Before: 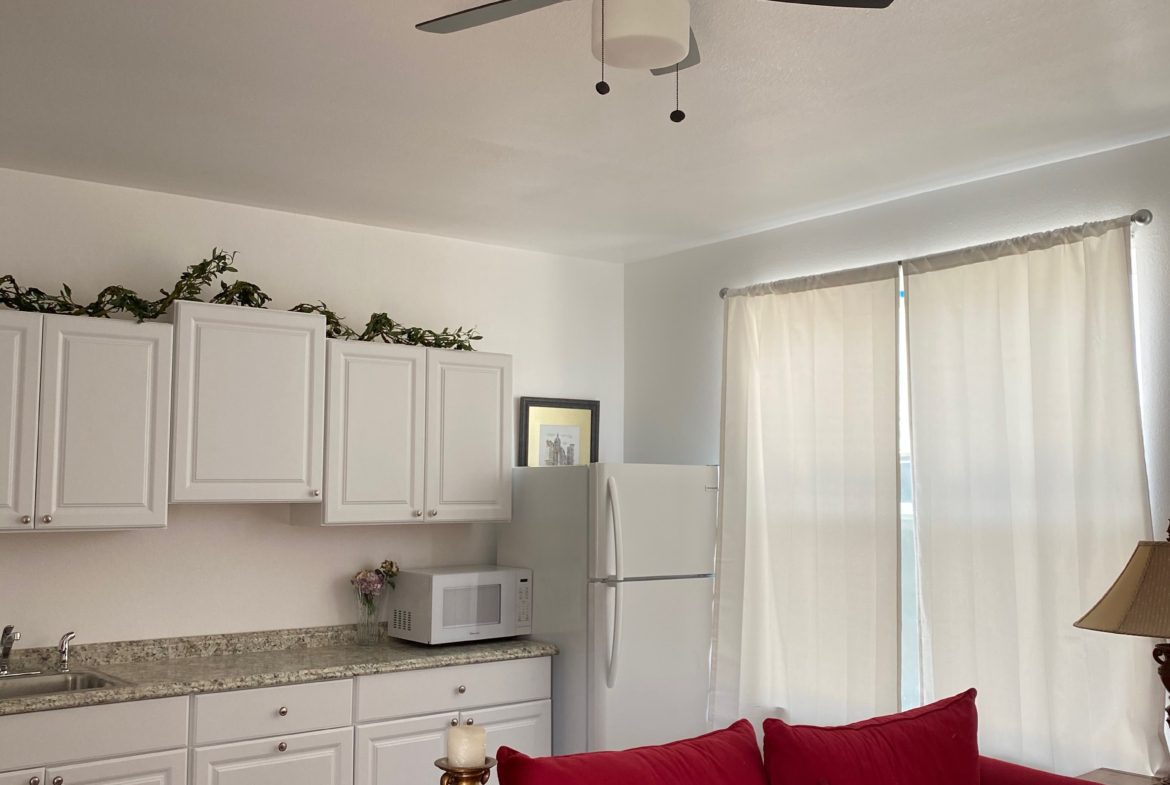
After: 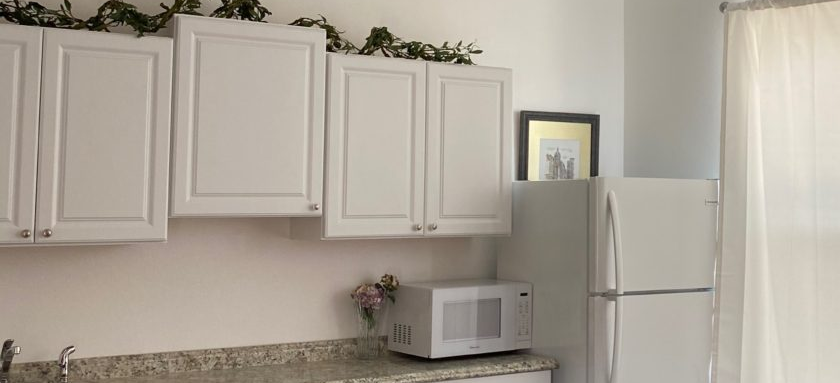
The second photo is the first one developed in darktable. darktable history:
crop: top 36.474%, right 28.169%, bottom 14.628%
